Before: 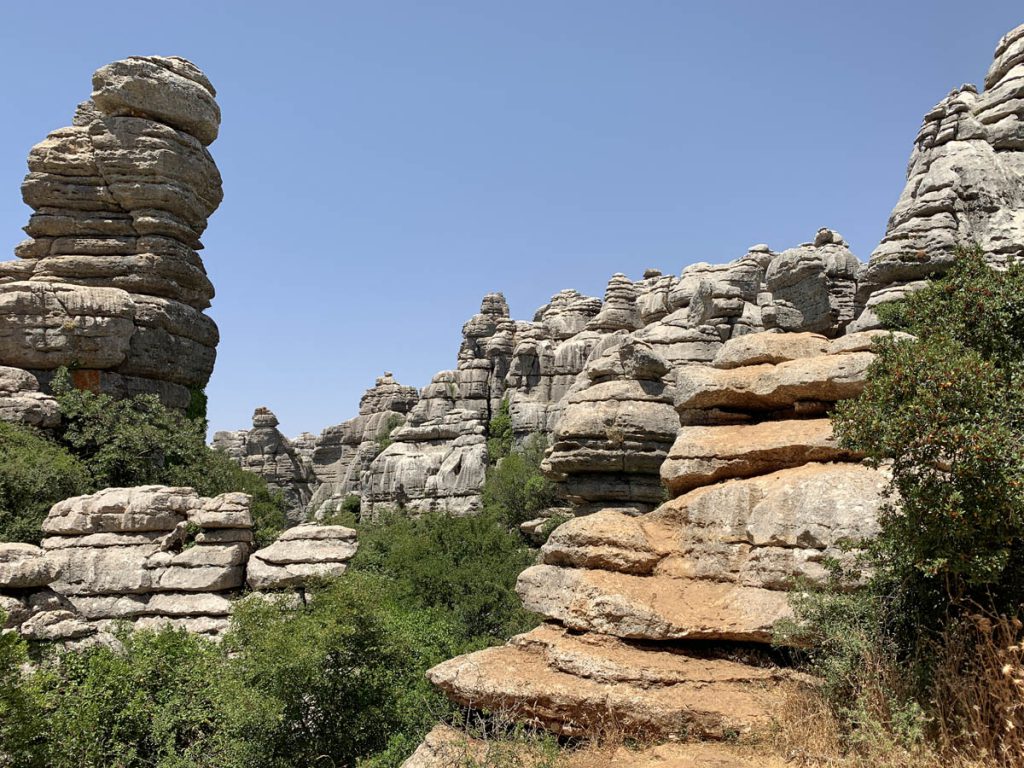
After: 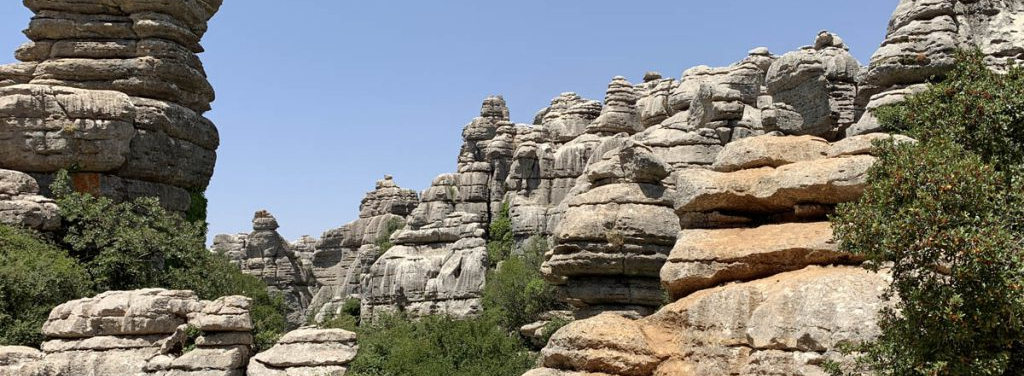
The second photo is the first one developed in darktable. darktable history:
crop and rotate: top 25.711%, bottom 25.331%
